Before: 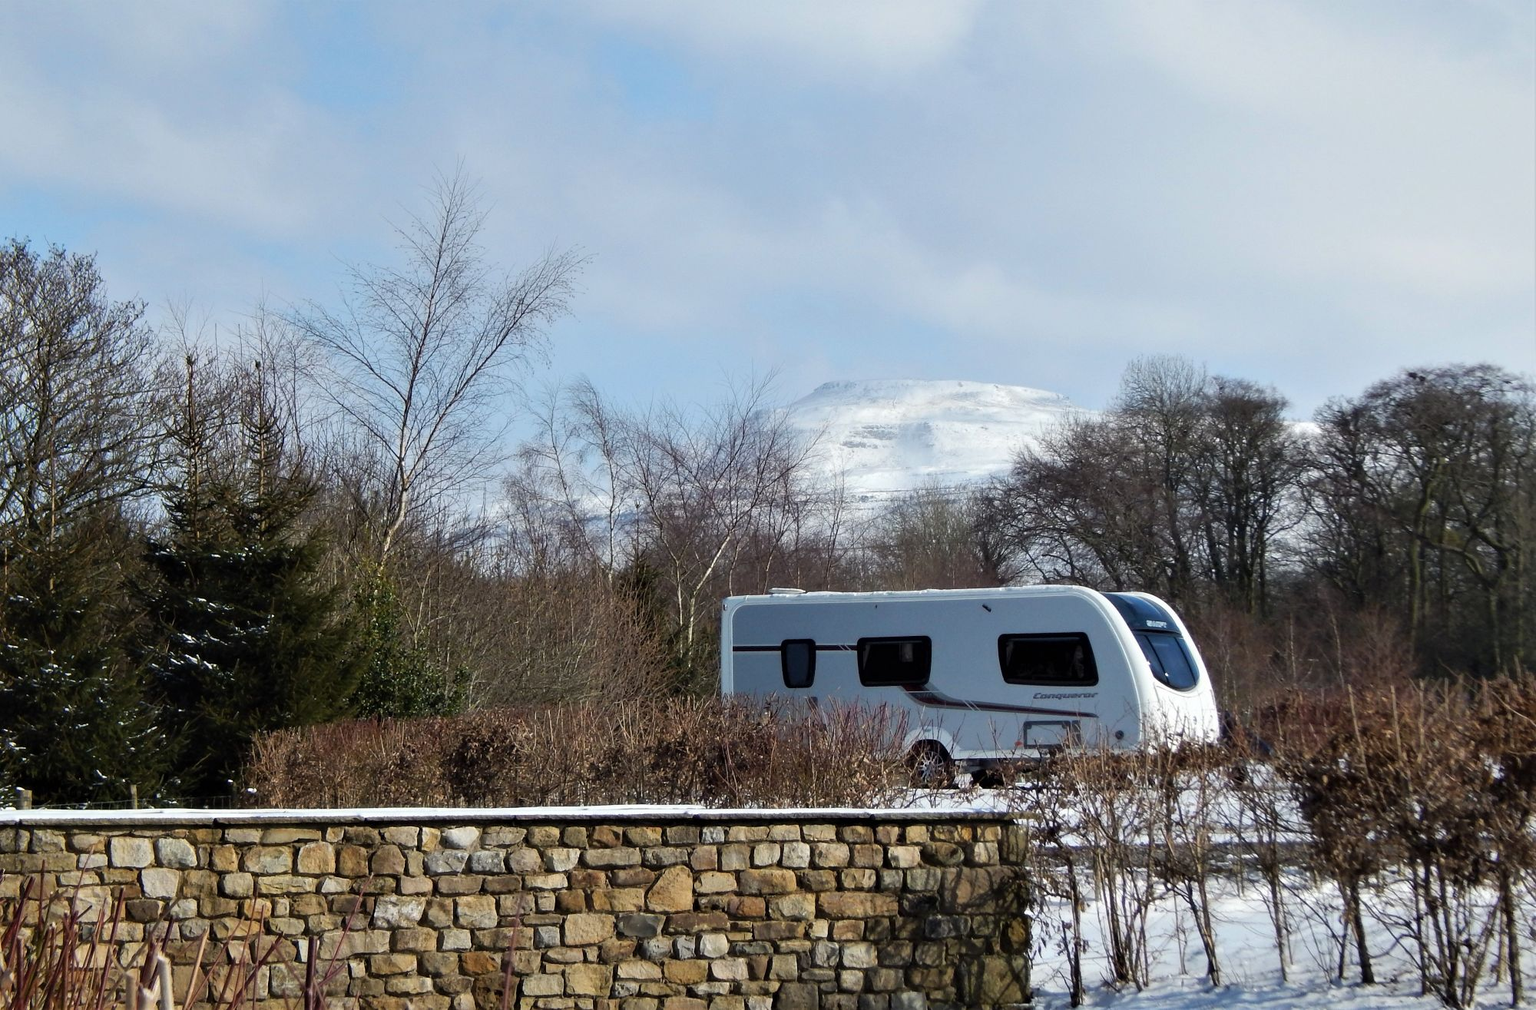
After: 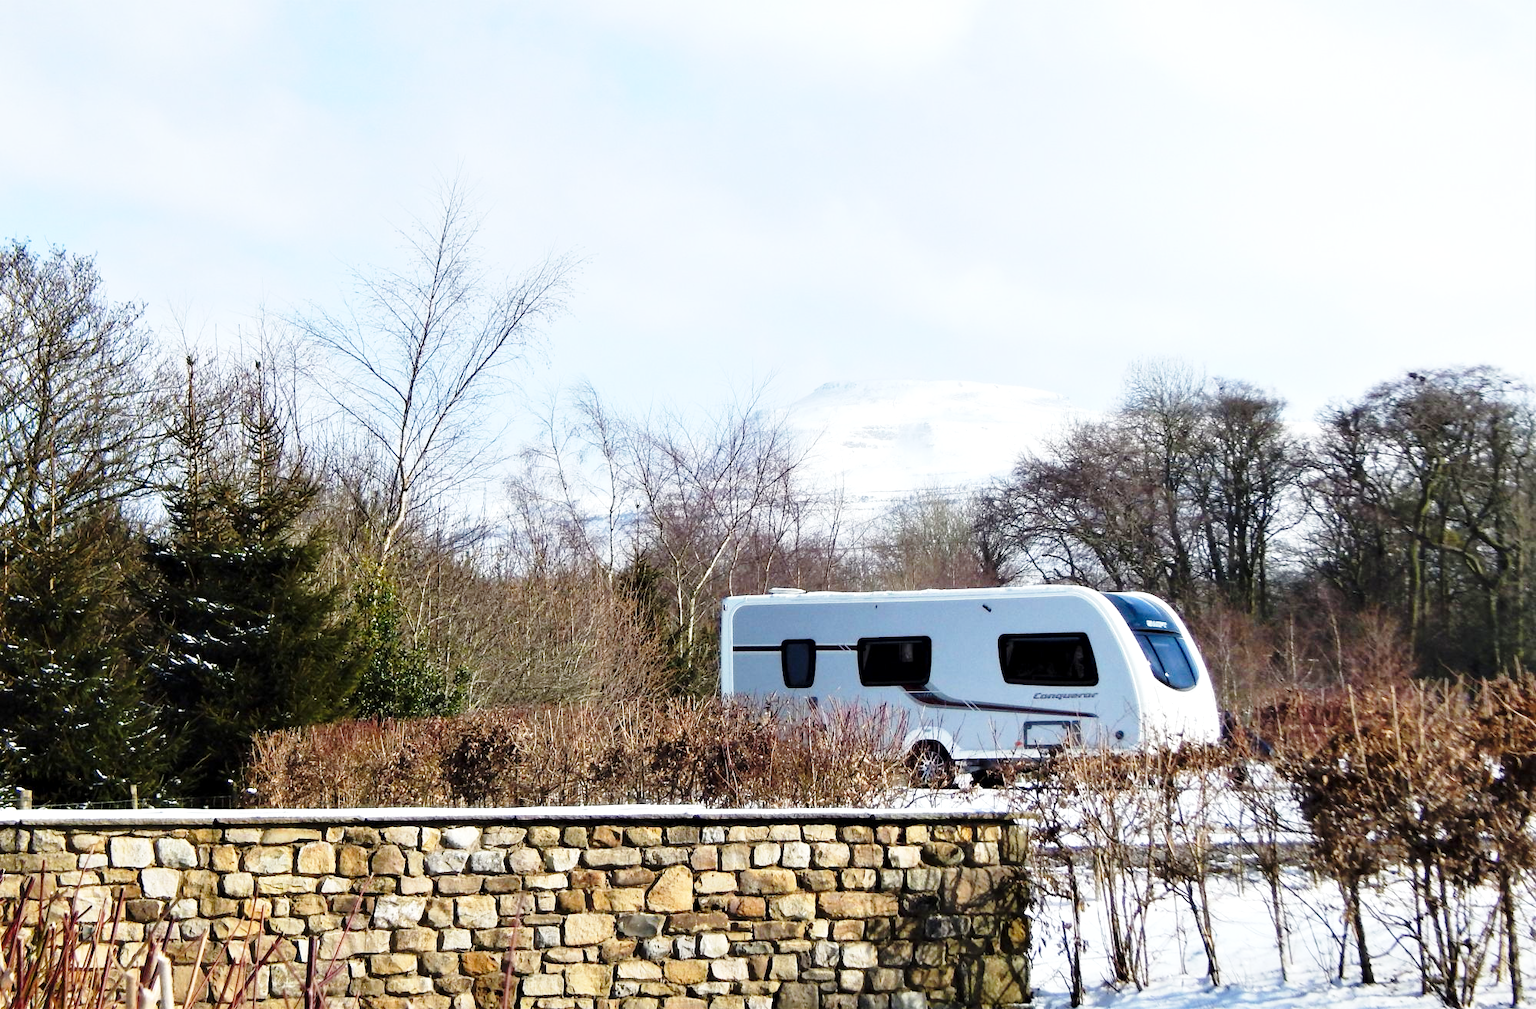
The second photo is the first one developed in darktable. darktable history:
base curve: curves: ch0 [(0, 0) (0.028, 0.03) (0.121, 0.232) (0.46, 0.748) (0.859, 0.968) (1, 1)], preserve colors none
exposure: black level correction 0.001, exposure 0.5 EV, compensate exposure bias true, compensate highlight preservation false
